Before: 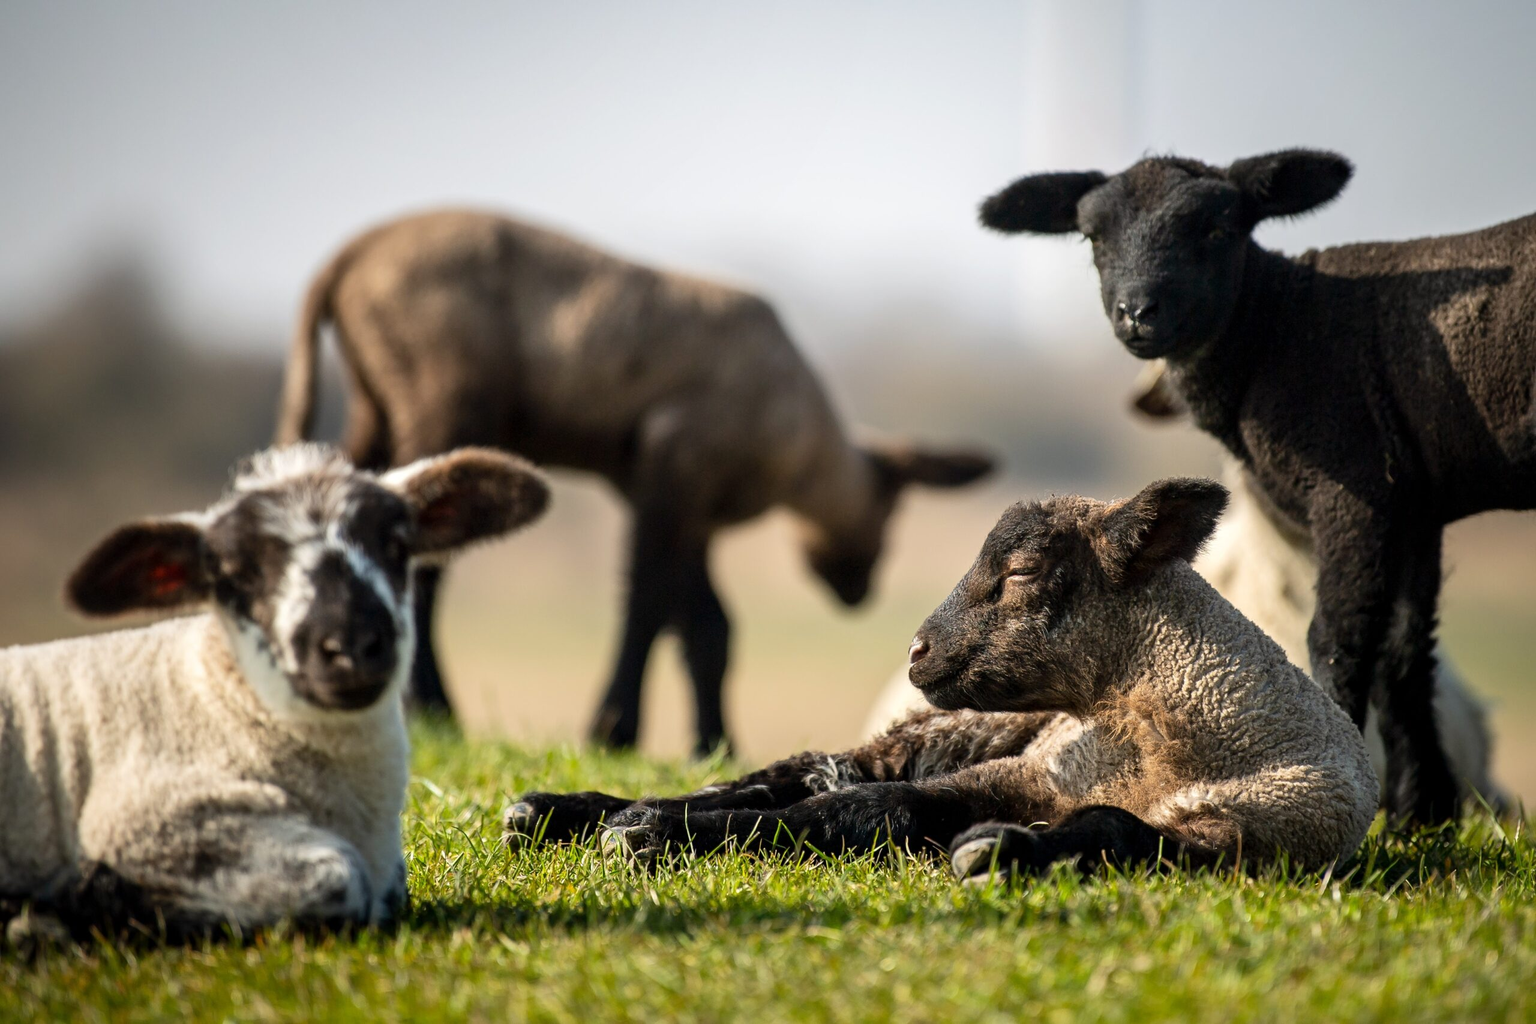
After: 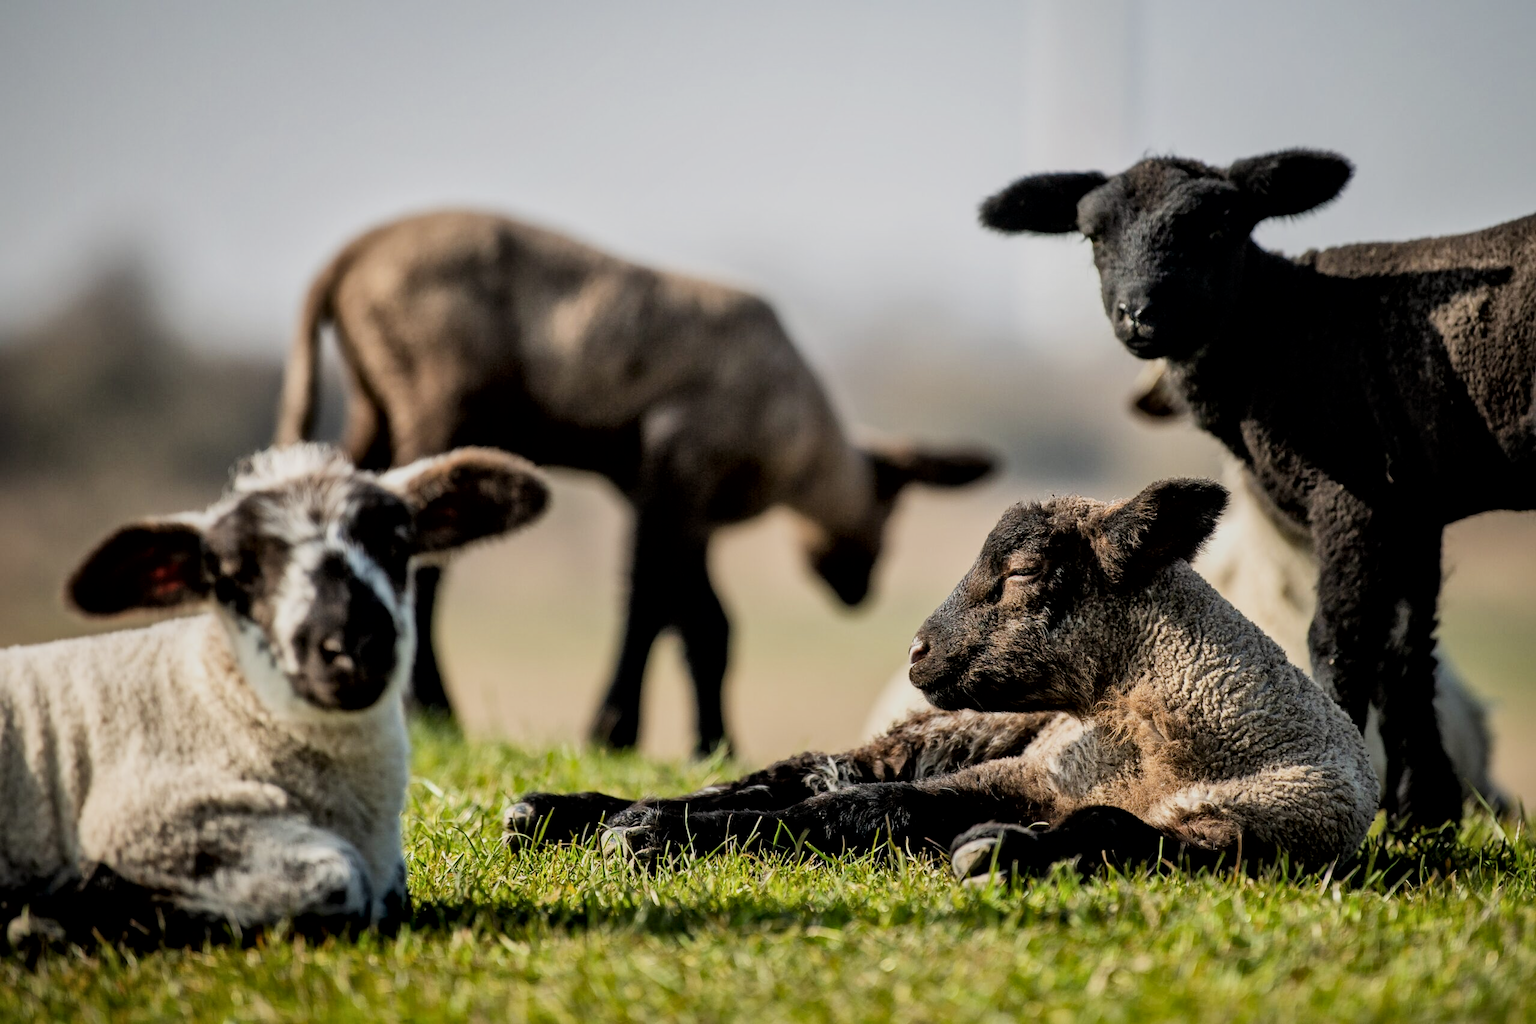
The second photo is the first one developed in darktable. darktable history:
local contrast: mode bilateral grid, contrast 20, coarseness 50, detail 161%, midtone range 0.2
filmic rgb: black relative exposure -7.65 EV, white relative exposure 4.56 EV, hardness 3.61
